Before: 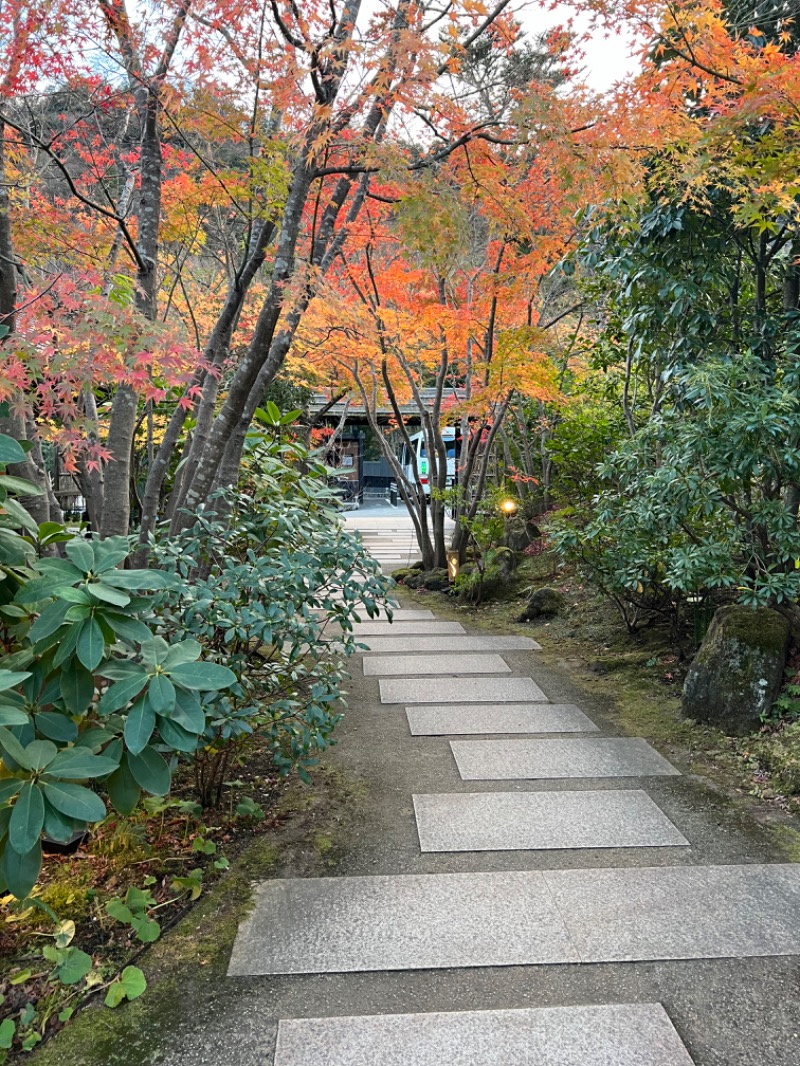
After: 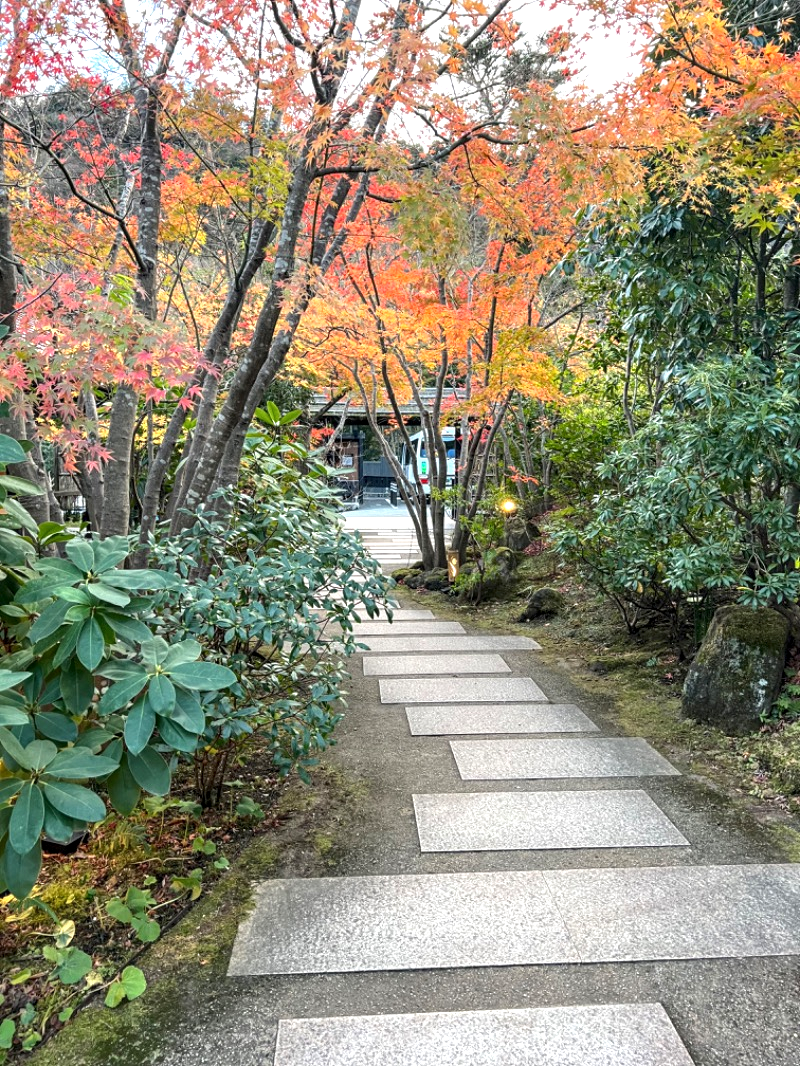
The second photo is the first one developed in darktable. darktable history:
exposure: exposure 0.506 EV, compensate highlight preservation false
local contrast: on, module defaults
